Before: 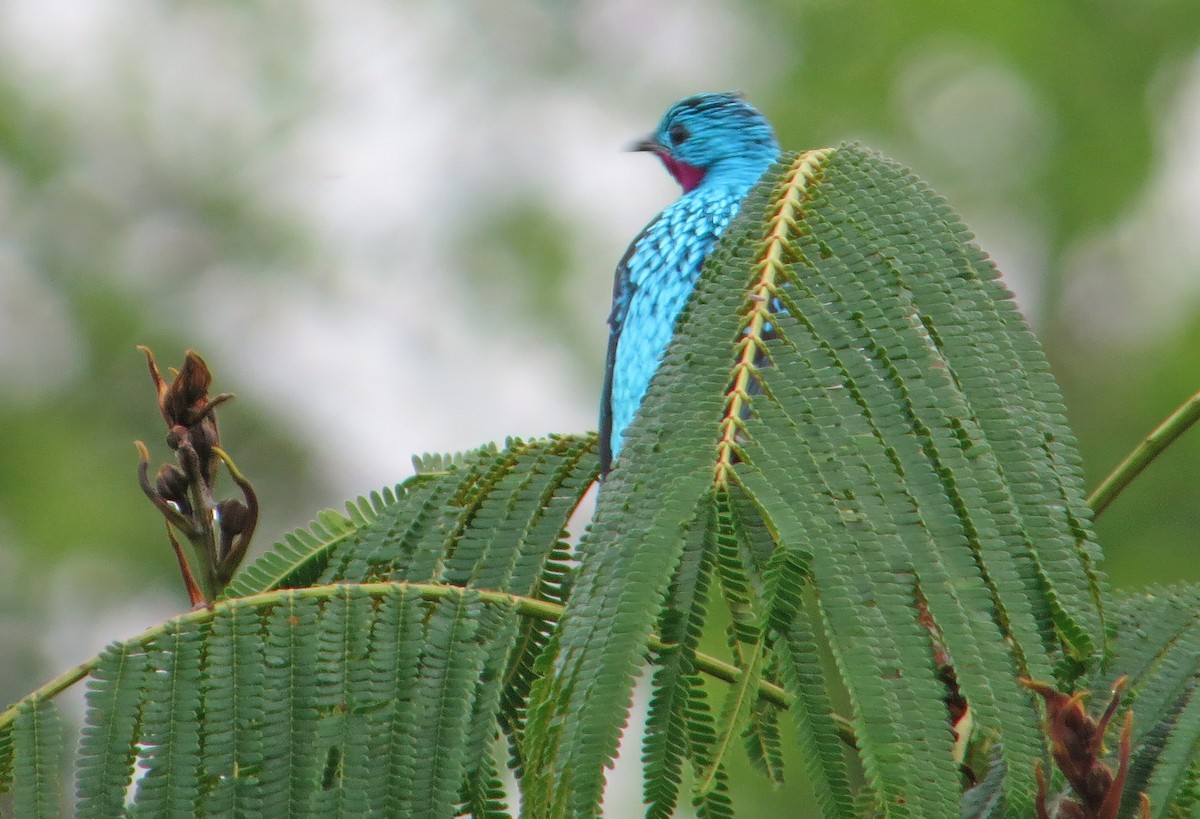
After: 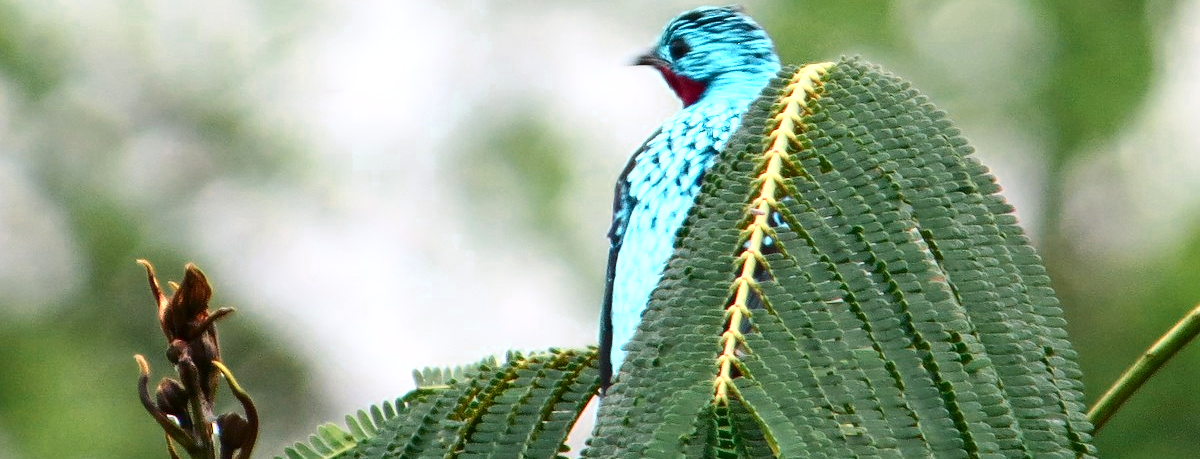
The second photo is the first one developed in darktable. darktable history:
crop and rotate: top 10.605%, bottom 33.274%
exposure: exposure 0.2 EV, compensate highlight preservation false
color zones: curves: ch0 [(0.018, 0.548) (0.197, 0.654) (0.425, 0.447) (0.605, 0.658) (0.732, 0.579)]; ch1 [(0.105, 0.531) (0.224, 0.531) (0.386, 0.39) (0.618, 0.456) (0.732, 0.456) (0.956, 0.421)]; ch2 [(0.039, 0.583) (0.215, 0.465) (0.399, 0.544) (0.465, 0.548) (0.614, 0.447) (0.724, 0.43) (0.882, 0.623) (0.956, 0.632)]
contrast brightness saturation: contrast 0.32, brightness -0.08, saturation 0.17
